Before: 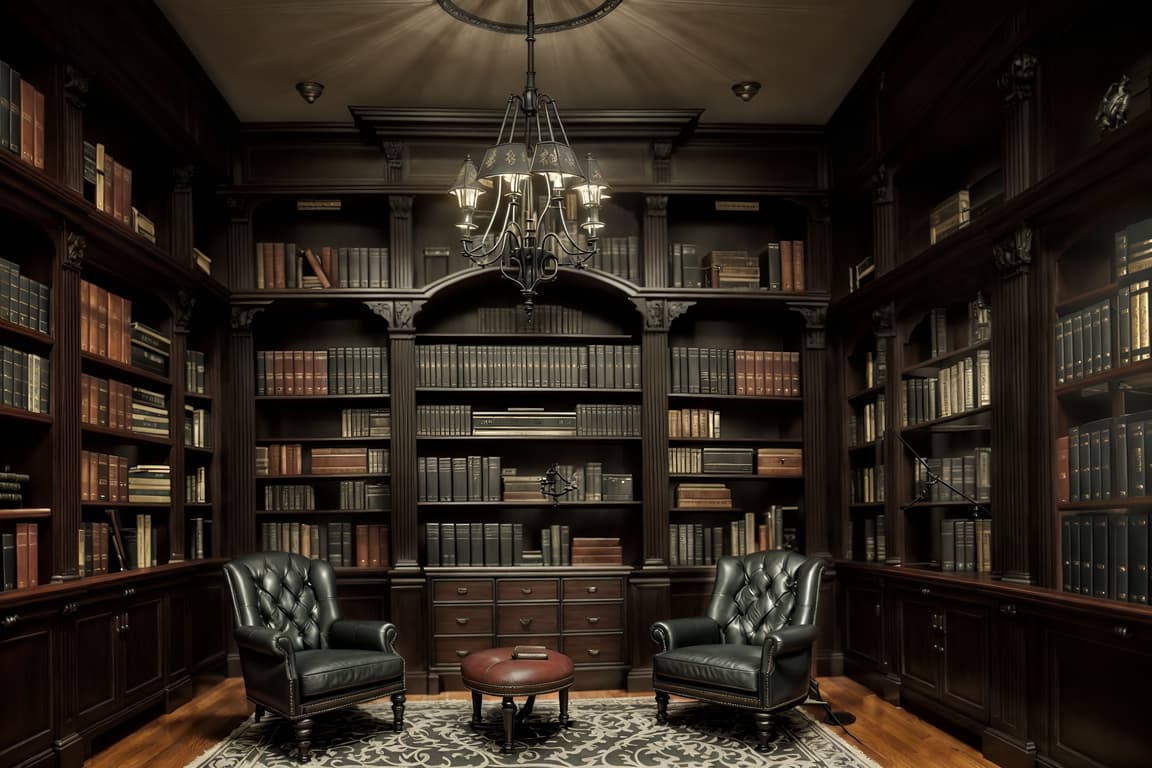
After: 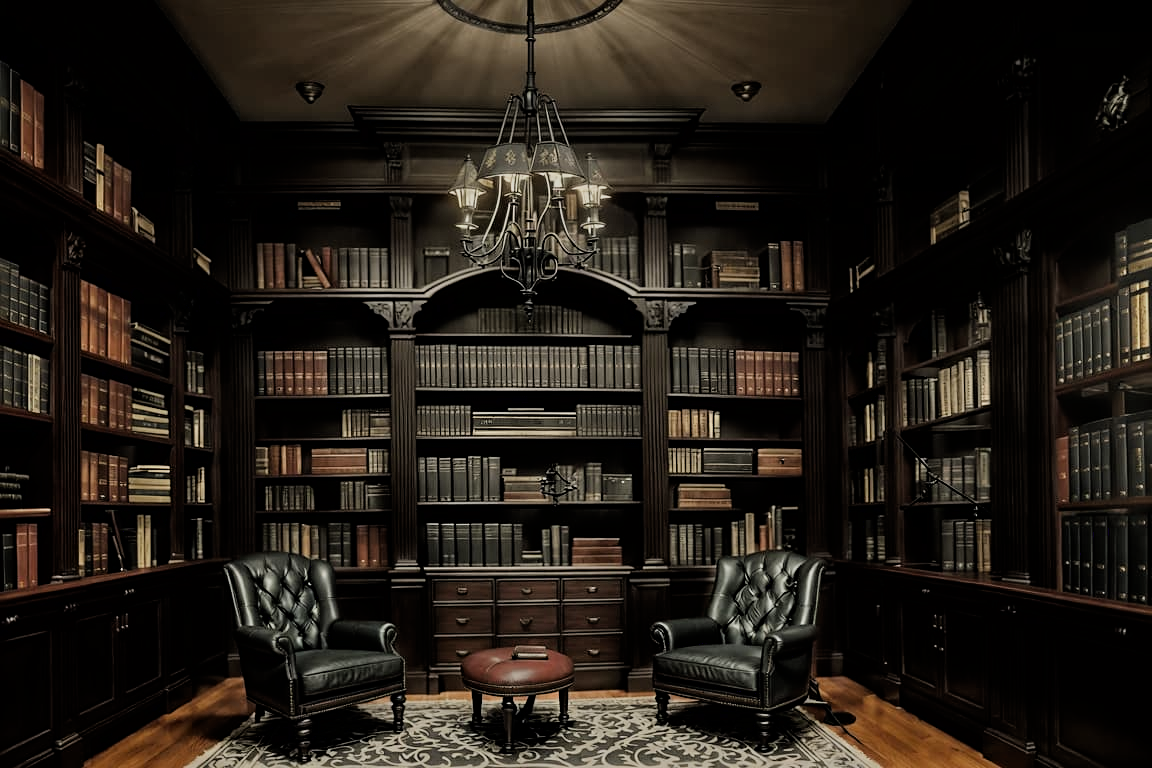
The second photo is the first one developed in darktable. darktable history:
exposure: compensate highlight preservation false
sharpen: radius 2.529, amount 0.323
filmic rgb: black relative exposure -7.15 EV, white relative exposure 5.36 EV, hardness 3.02, color science v6 (2022)
